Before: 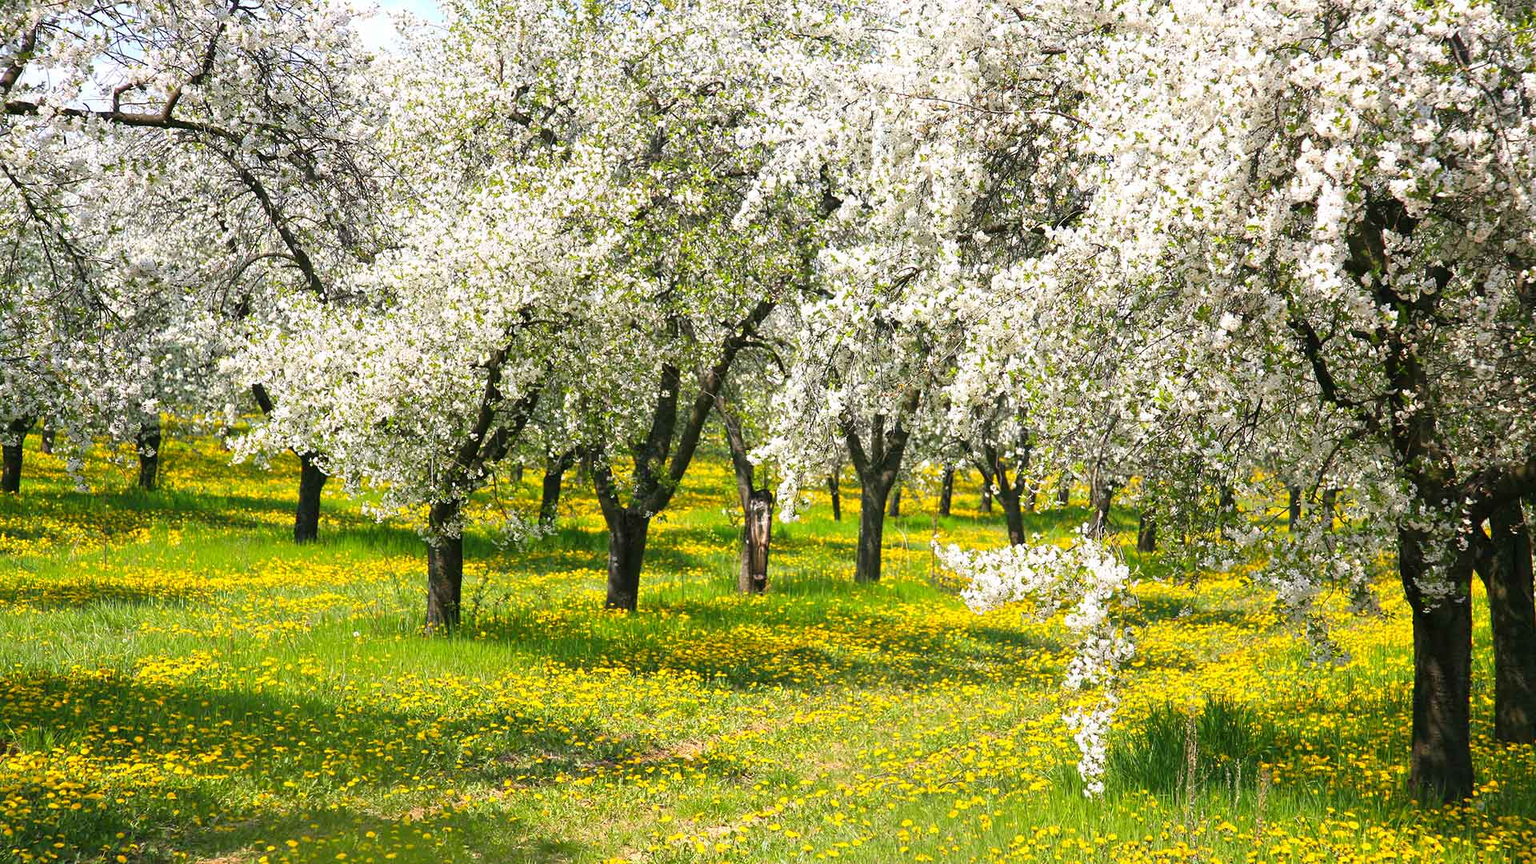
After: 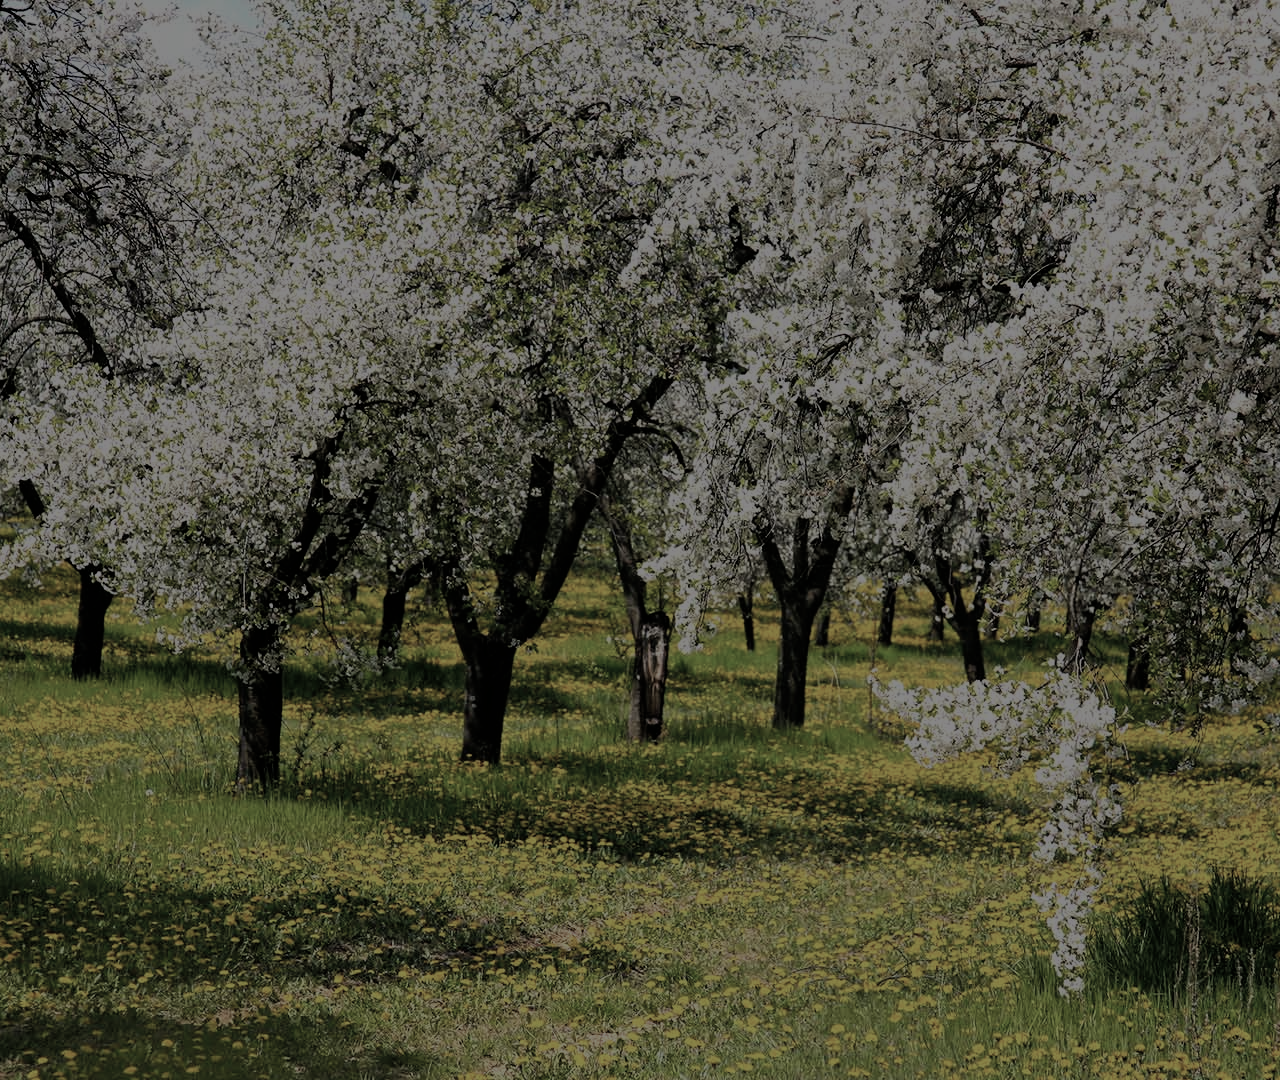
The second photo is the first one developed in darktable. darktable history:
color correction: highlights b* -0.016, saturation 0.578
crop and rotate: left 15.437%, right 17.878%
exposure: exposure -2.013 EV, compensate highlight preservation false
filmic rgb: black relative exposure -7.24 EV, white relative exposure 5.09 EV, hardness 3.2, color science v6 (2022)
